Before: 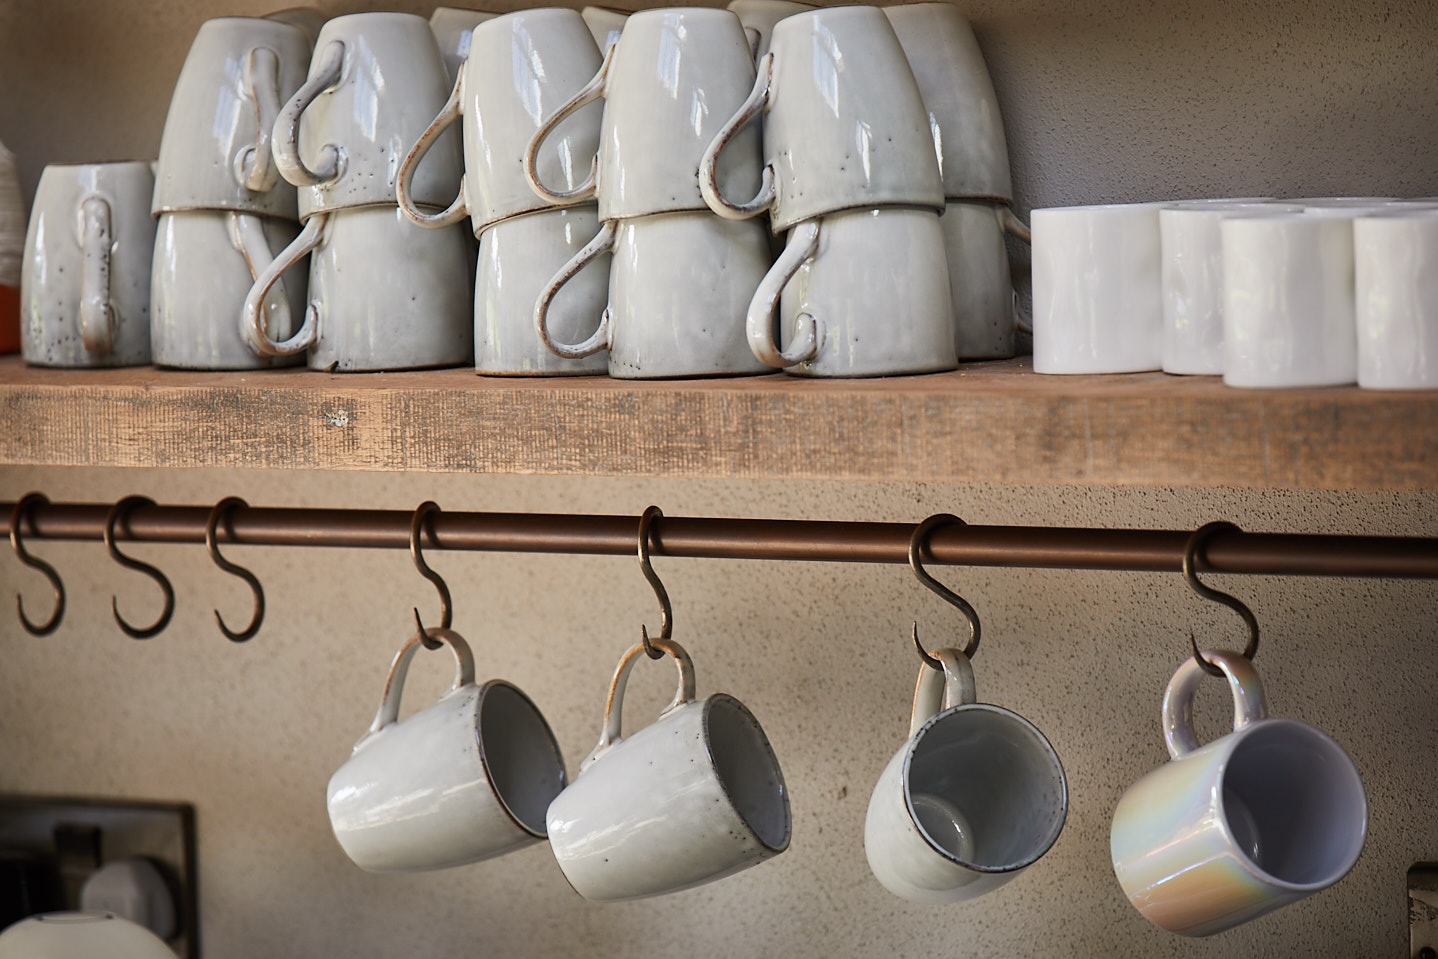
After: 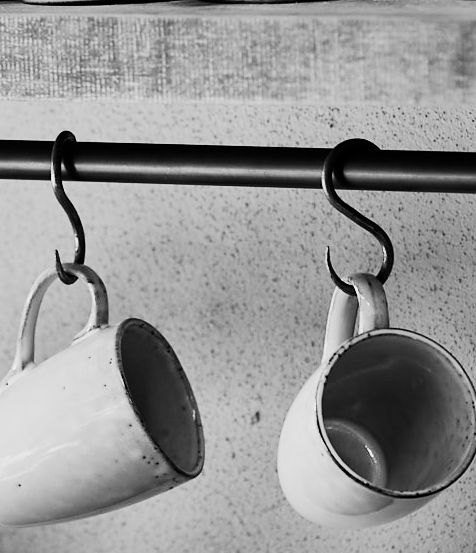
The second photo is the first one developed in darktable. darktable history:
filmic rgb: black relative exposure -7.65 EV, hardness 4.02, contrast 1.1, highlights saturation mix -30%
local contrast: mode bilateral grid, contrast 20, coarseness 50, detail 120%, midtone range 0.2
monochrome: on, module defaults
crop: left 40.878%, top 39.176%, right 25.993%, bottom 3.081%
tone curve: curves: ch0 [(0, 0.003) (0.044, 0.032) (0.12, 0.089) (0.197, 0.168) (0.281, 0.273) (0.468, 0.548) (0.588, 0.71) (0.701, 0.815) (0.86, 0.922) (1, 0.982)]; ch1 [(0, 0) (0.247, 0.215) (0.433, 0.382) (0.466, 0.426) (0.493, 0.481) (0.501, 0.5) (0.517, 0.524) (0.557, 0.582) (0.598, 0.651) (0.671, 0.735) (0.796, 0.85) (1, 1)]; ch2 [(0, 0) (0.249, 0.216) (0.357, 0.317) (0.448, 0.432) (0.478, 0.492) (0.498, 0.499) (0.517, 0.53) (0.537, 0.57) (0.569, 0.623) (0.61, 0.663) (0.706, 0.75) (0.808, 0.809) (0.991, 0.968)], color space Lab, independent channels, preserve colors none
